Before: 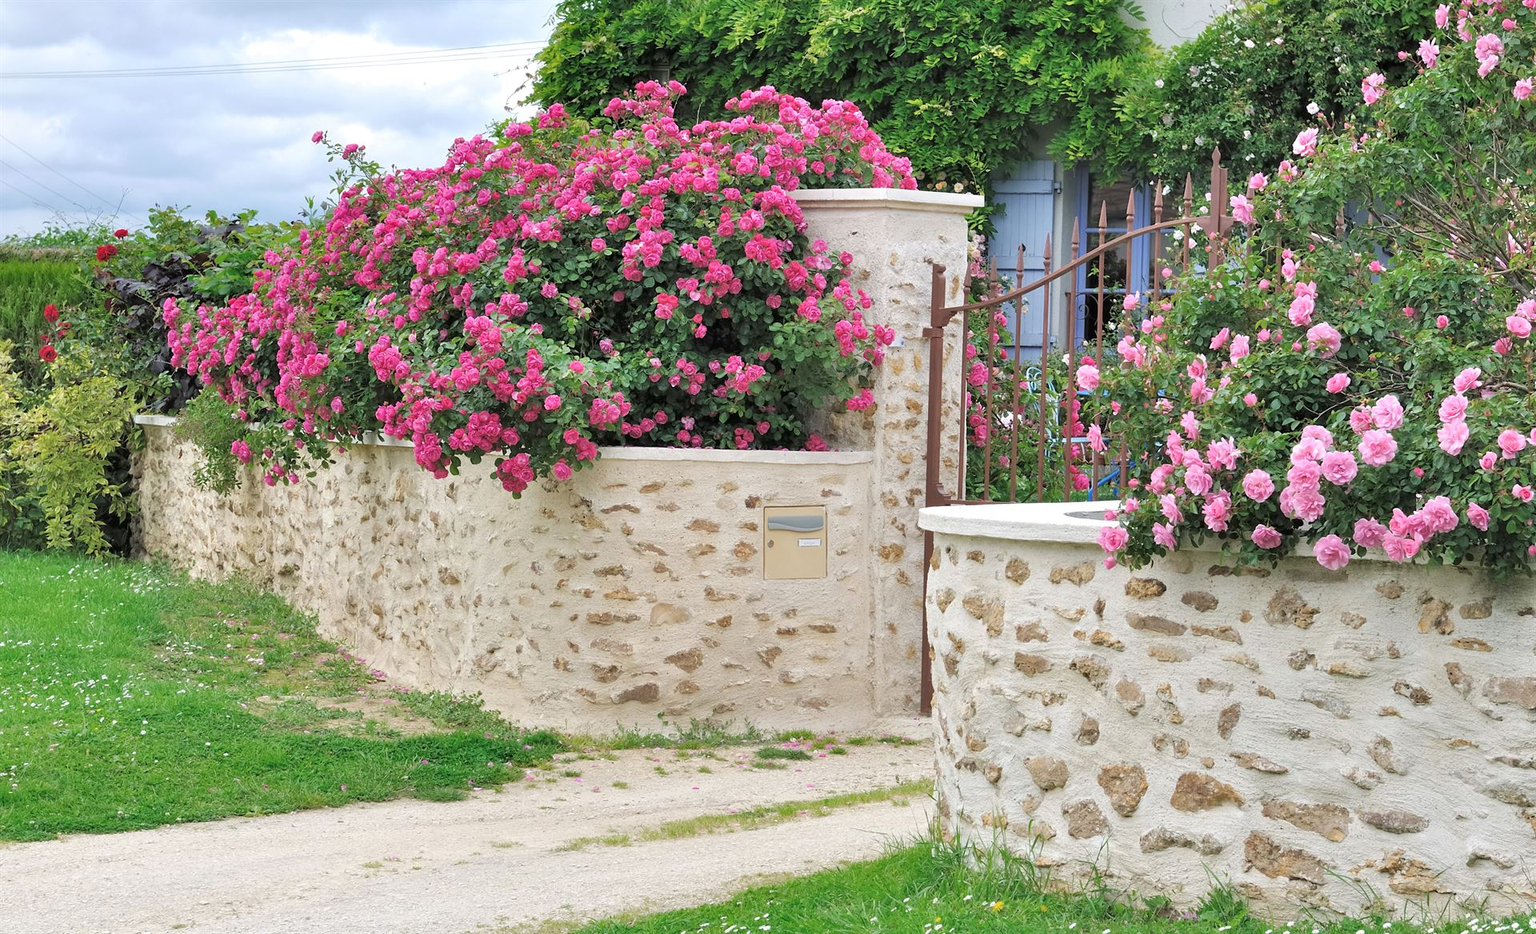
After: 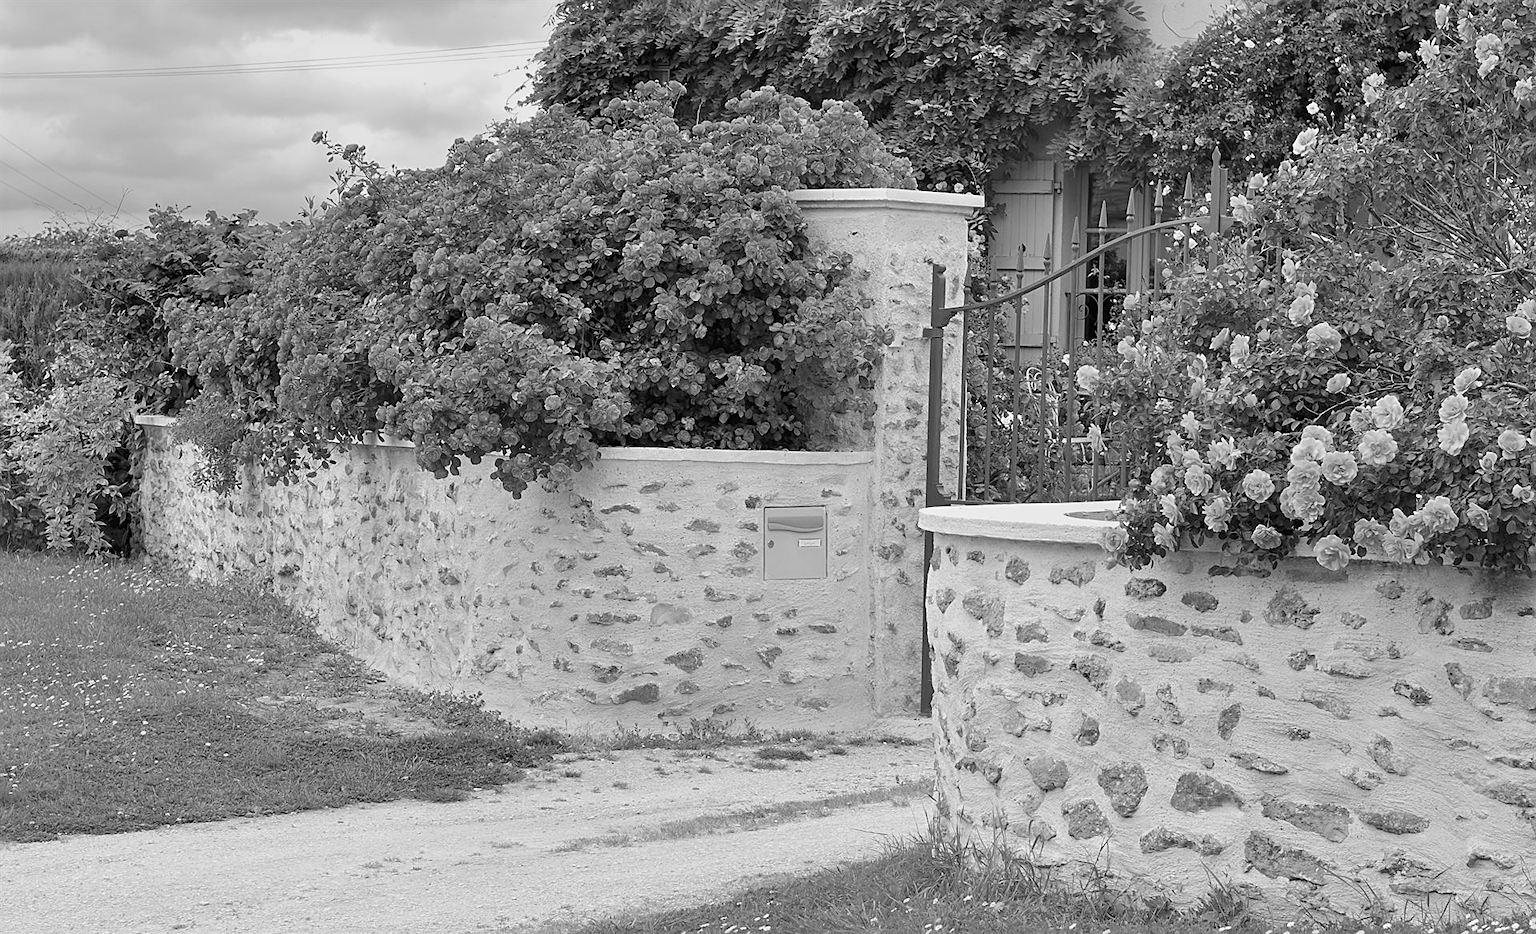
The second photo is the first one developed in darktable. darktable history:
monochrome: a 26.22, b 42.67, size 0.8
sharpen: on, module defaults
